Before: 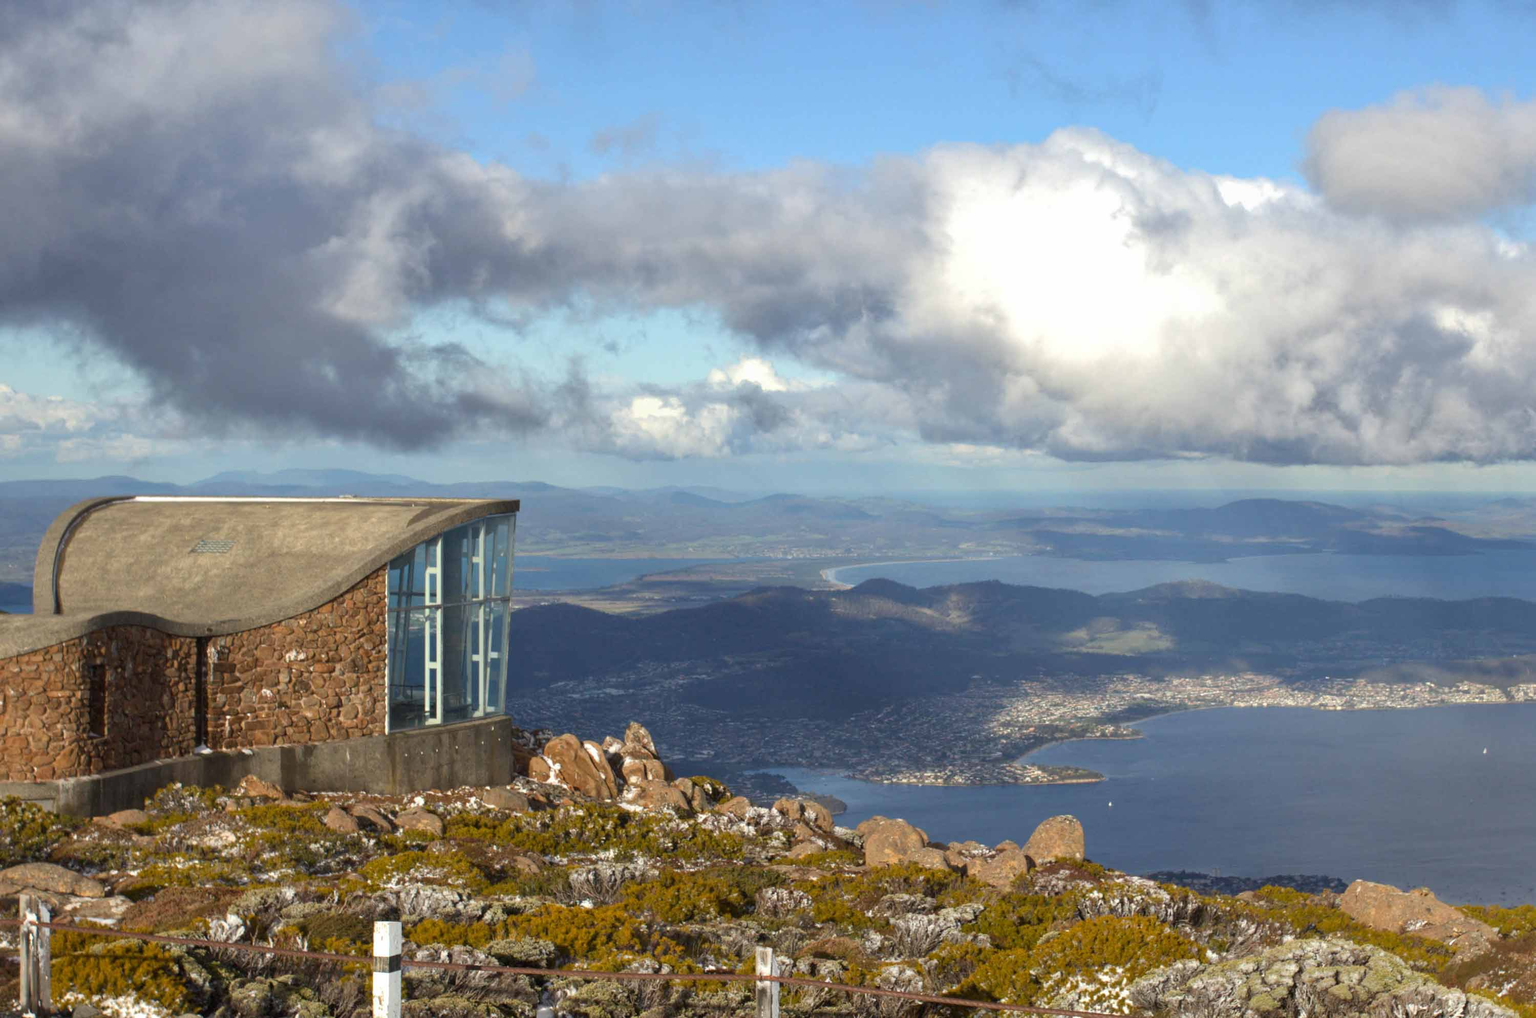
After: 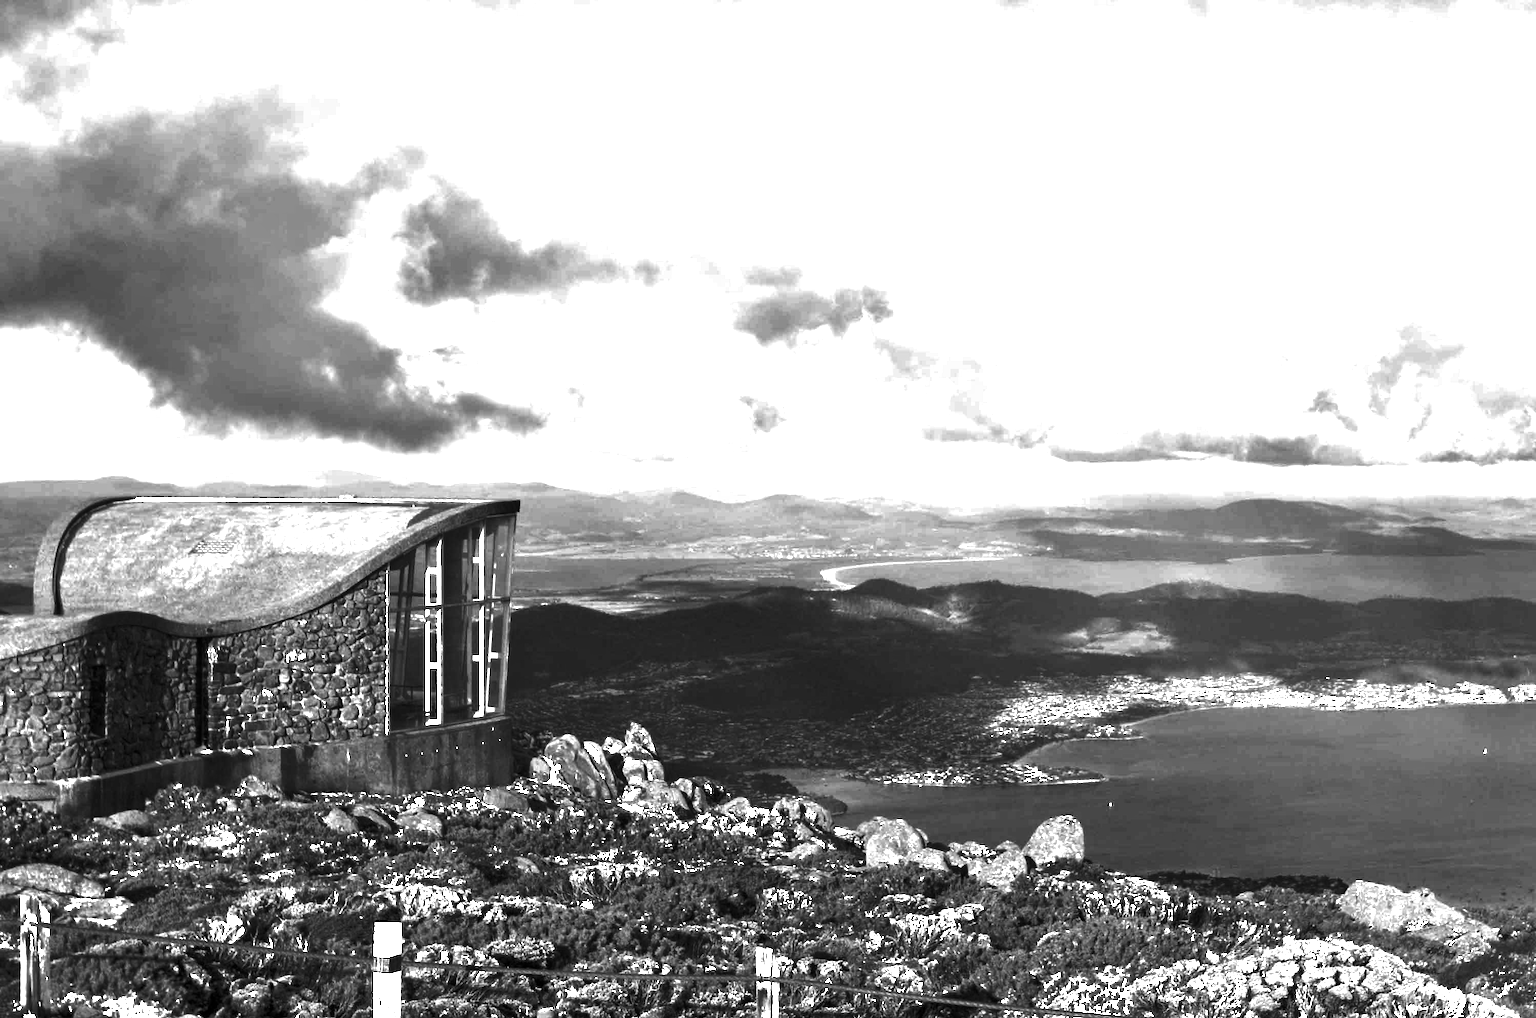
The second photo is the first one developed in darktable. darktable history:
color balance rgb: perceptual saturation grading › global saturation 34.05%, global vibrance 5.56%
exposure: black level correction 0, exposure 1.55 EV, compensate exposure bias true, compensate highlight preservation false
contrast brightness saturation: contrast 0.02, brightness -1, saturation -1
tone equalizer: -7 EV 0.15 EV, -6 EV 0.6 EV, -5 EV 1.15 EV, -4 EV 1.33 EV, -3 EV 1.15 EV, -2 EV 0.6 EV, -1 EV 0.15 EV, mask exposure compensation -0.5 EV
